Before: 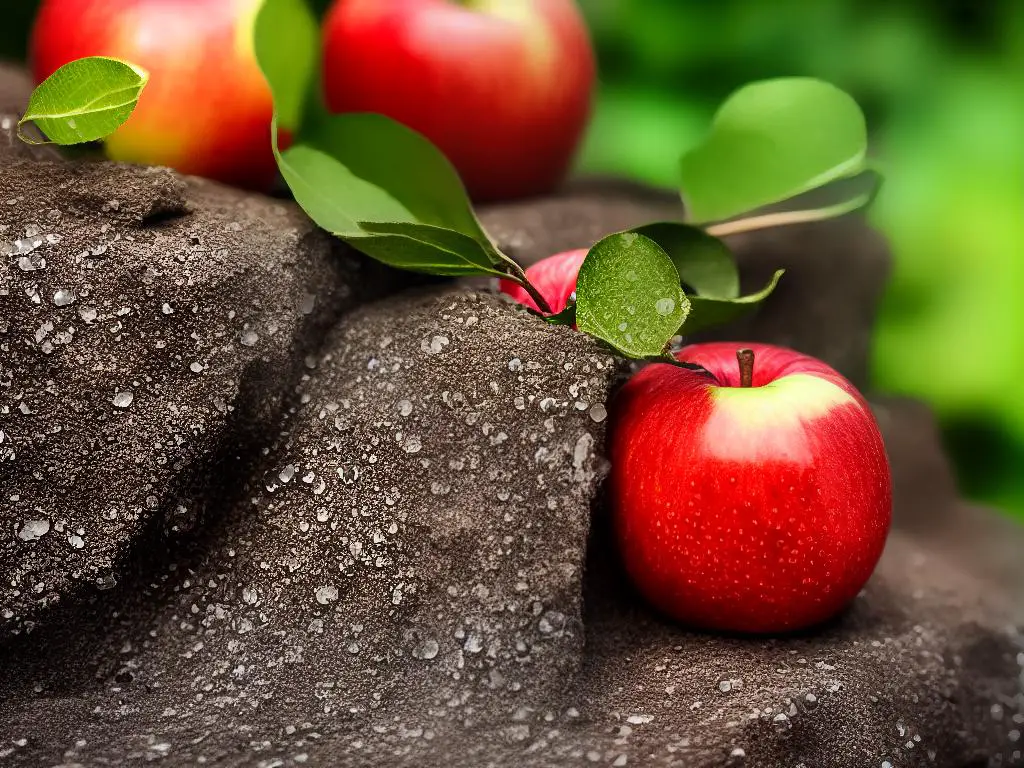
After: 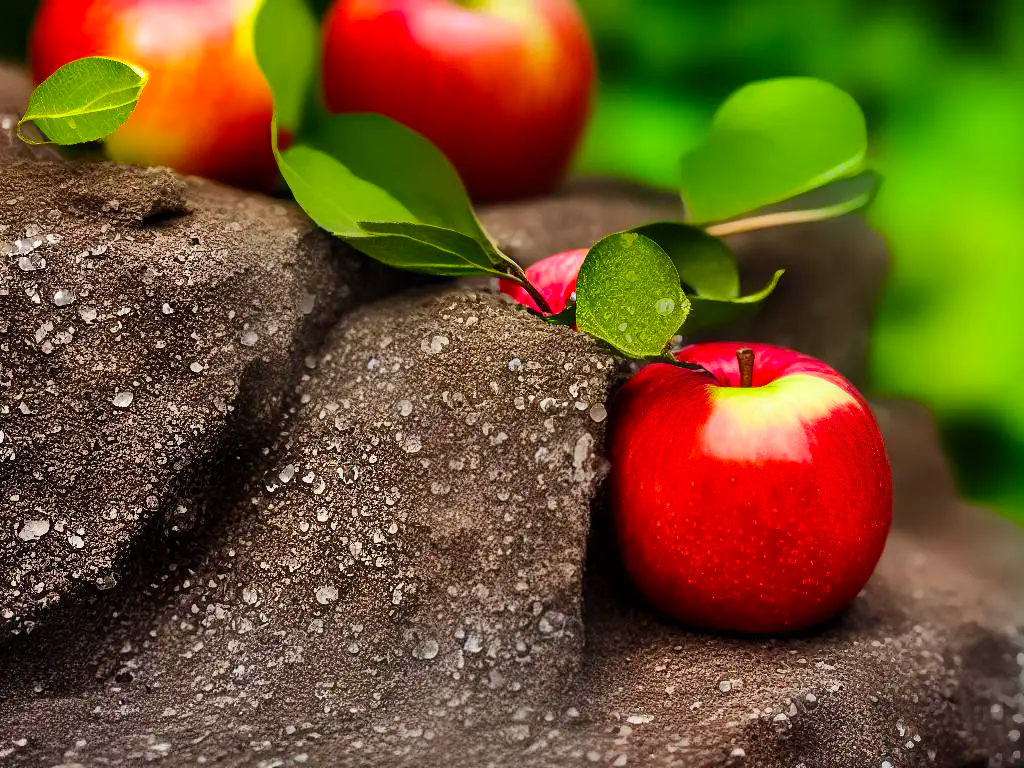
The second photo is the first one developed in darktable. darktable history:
shadows and highlights: soften with gaussian
color balance rgb: linear chroma grading › global chroma 15%, perceptual saturation grading › global saturation 30%
